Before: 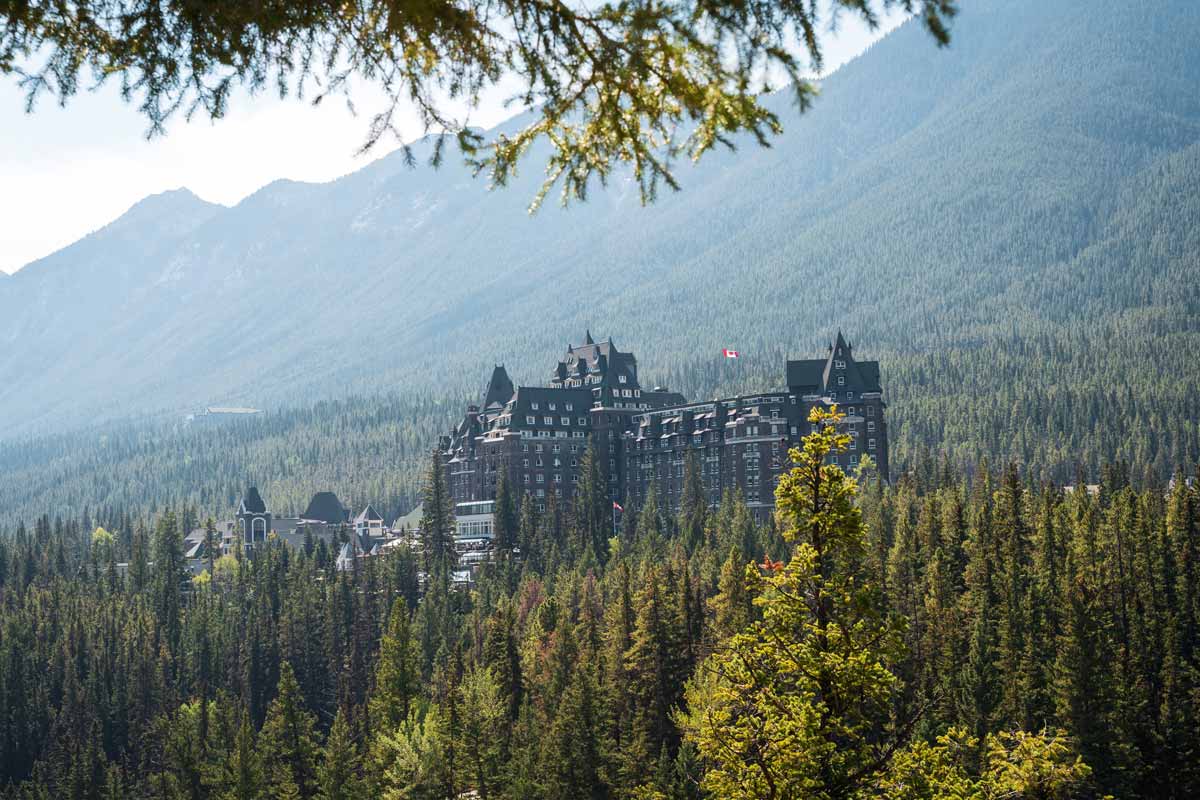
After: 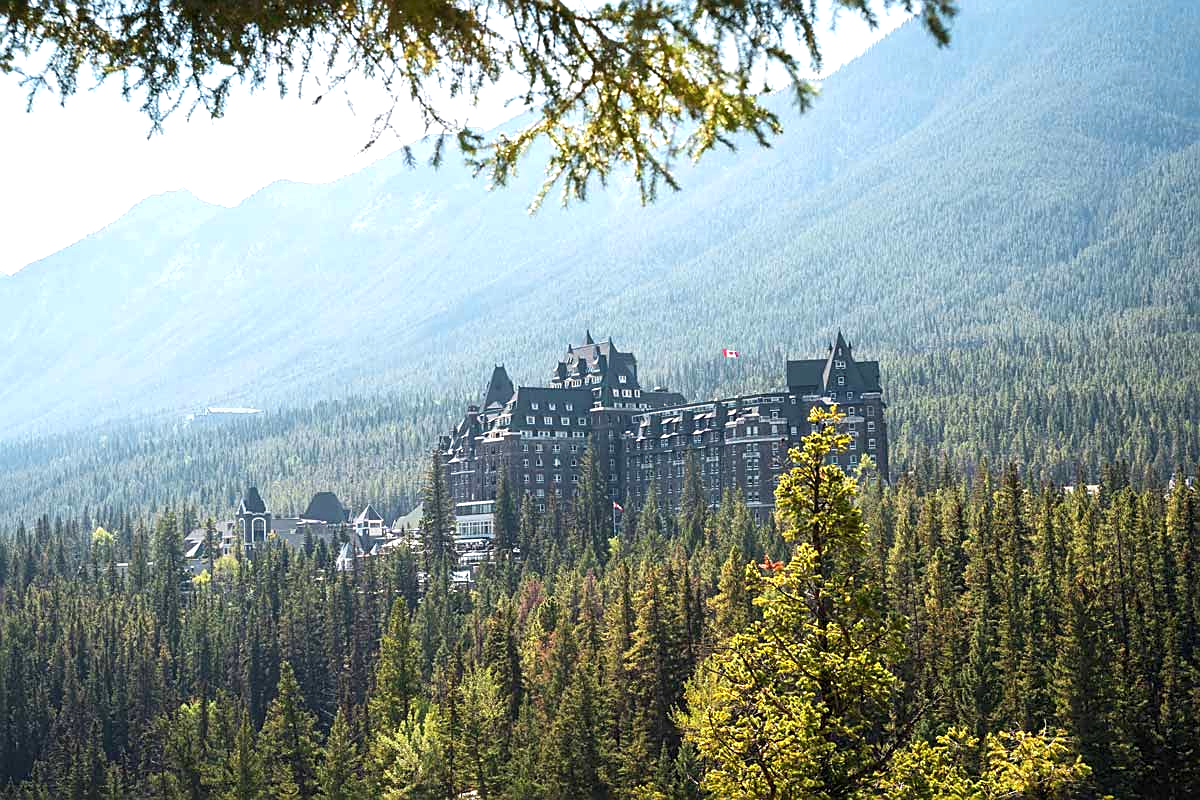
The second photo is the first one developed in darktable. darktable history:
sharpen: on, module defaults
exposure: exposure 0.6 EV, compensate highlight preservation false
